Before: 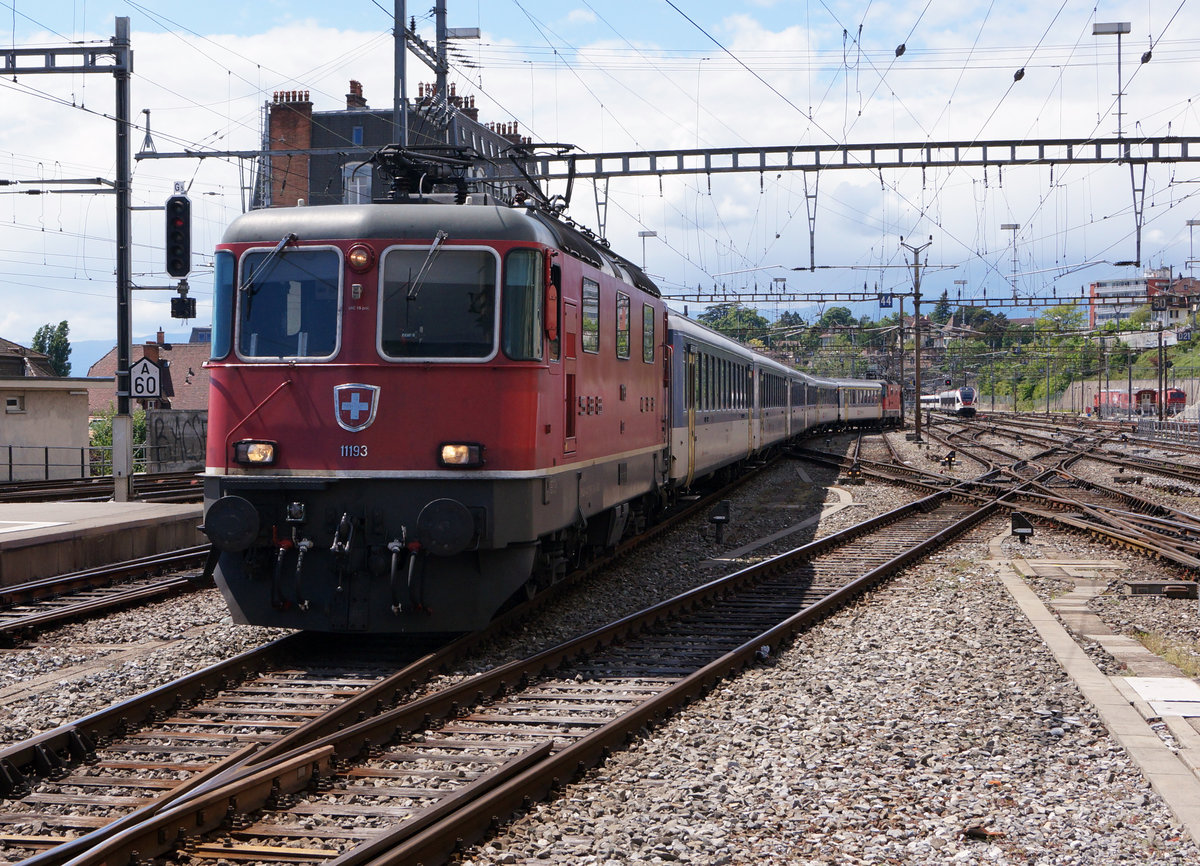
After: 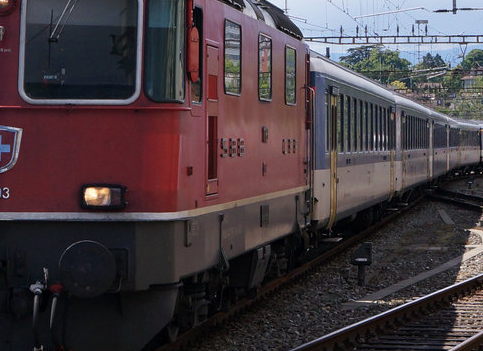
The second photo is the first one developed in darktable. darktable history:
crop: left 29.897%, top 29.895%, right 29.813%, bottom 29.465%
